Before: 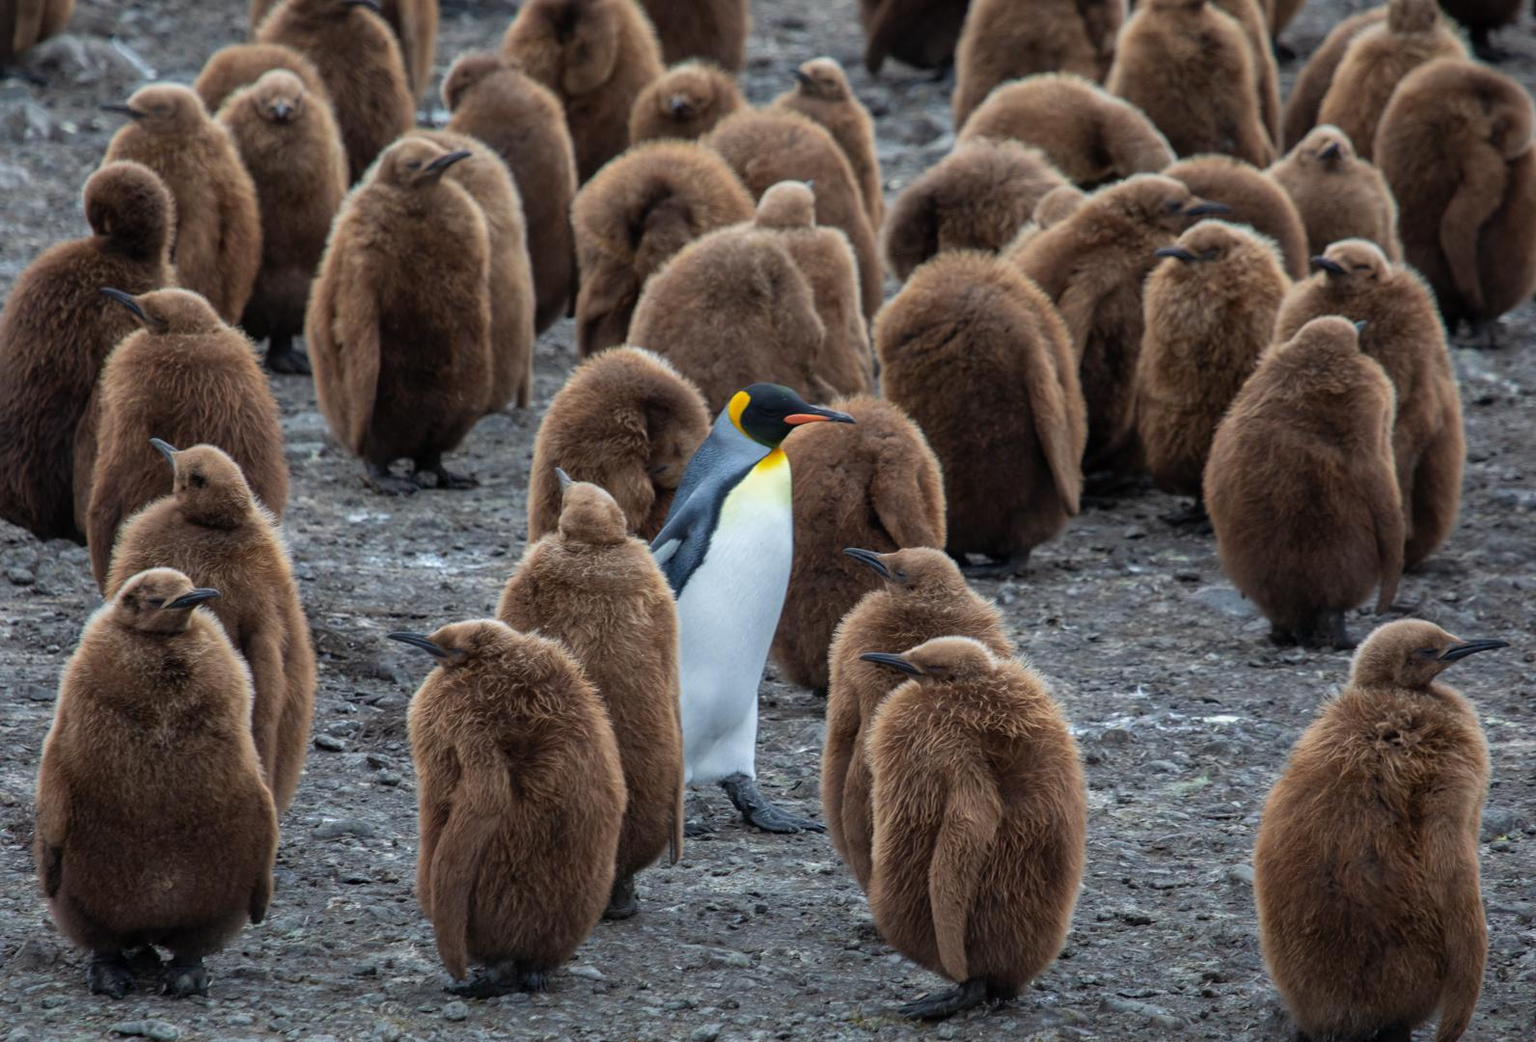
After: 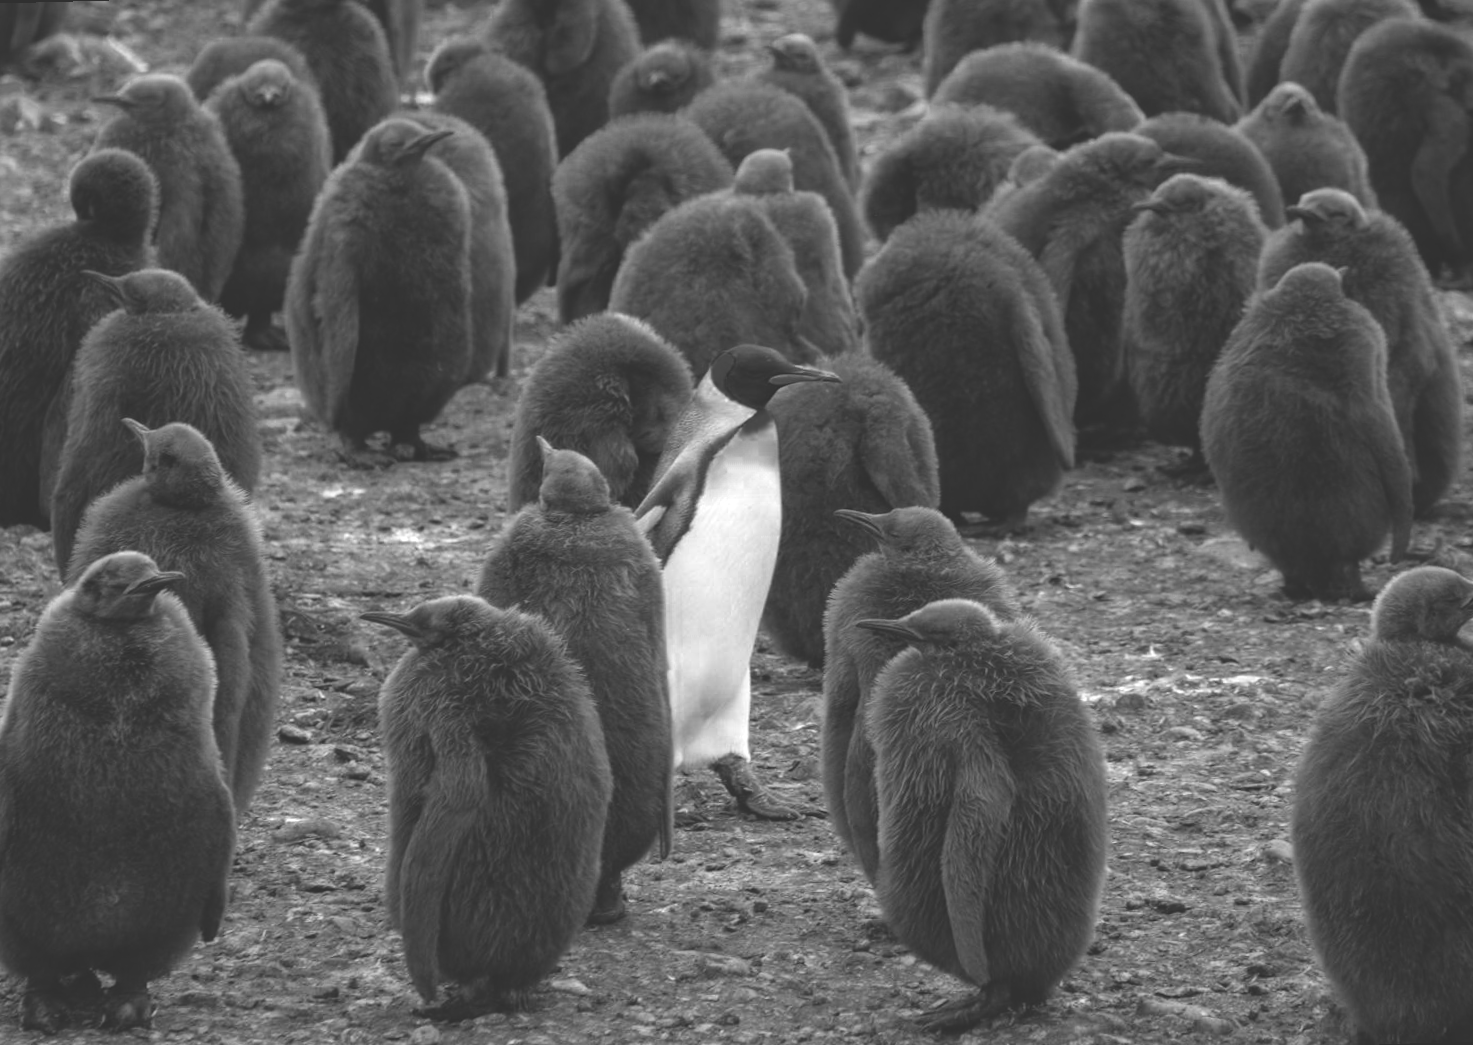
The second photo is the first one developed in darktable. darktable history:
rotate and perspective: rotation -1.68°, lens shift (vertical) -0.146, crop left 0.049, crop right 0.912, crop top 0.032, crop bottom 0.96
exposure: black level correction -0.03, compensate highlight preservation false
color zones: curves: ch0 [(0.287, 0.048) (0.493, 0.484) (0.737, 0.816)]; ch1 [(0, 0) (0.143, 0) (0.286, 0) (0.429, 0) (0.571, 0) (0.714, 0) (0.857, 0)]
